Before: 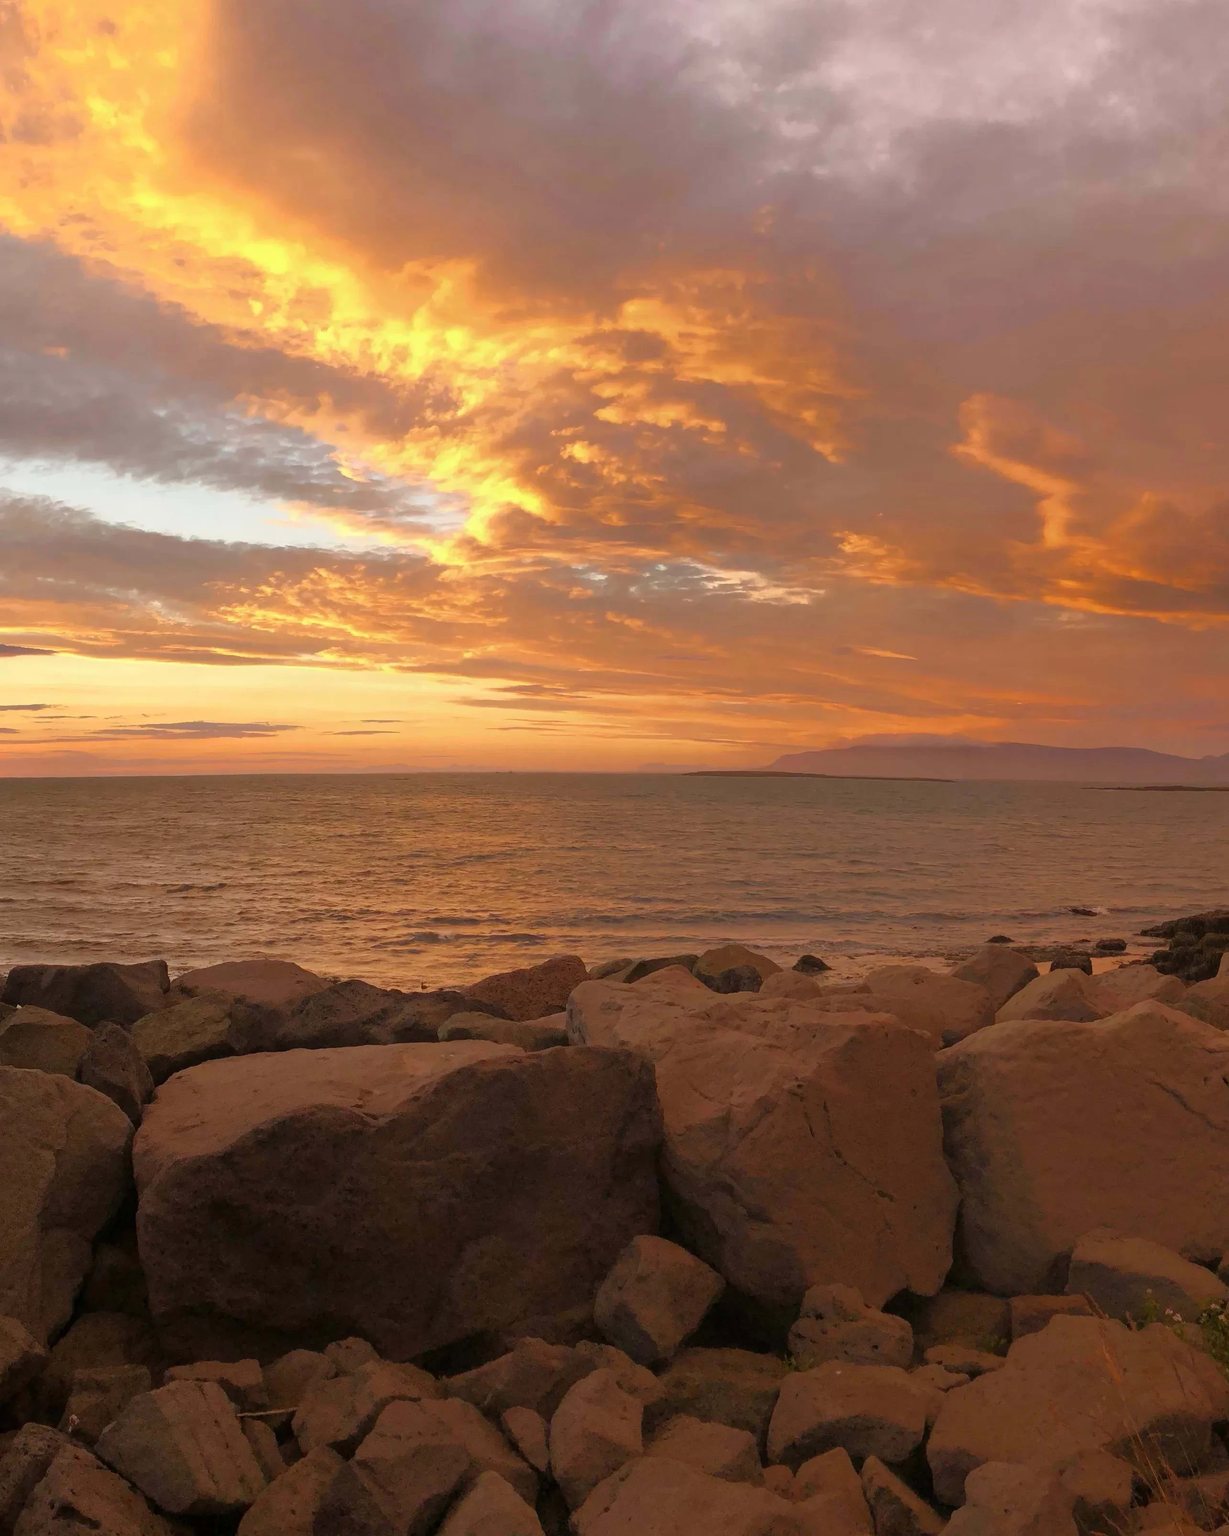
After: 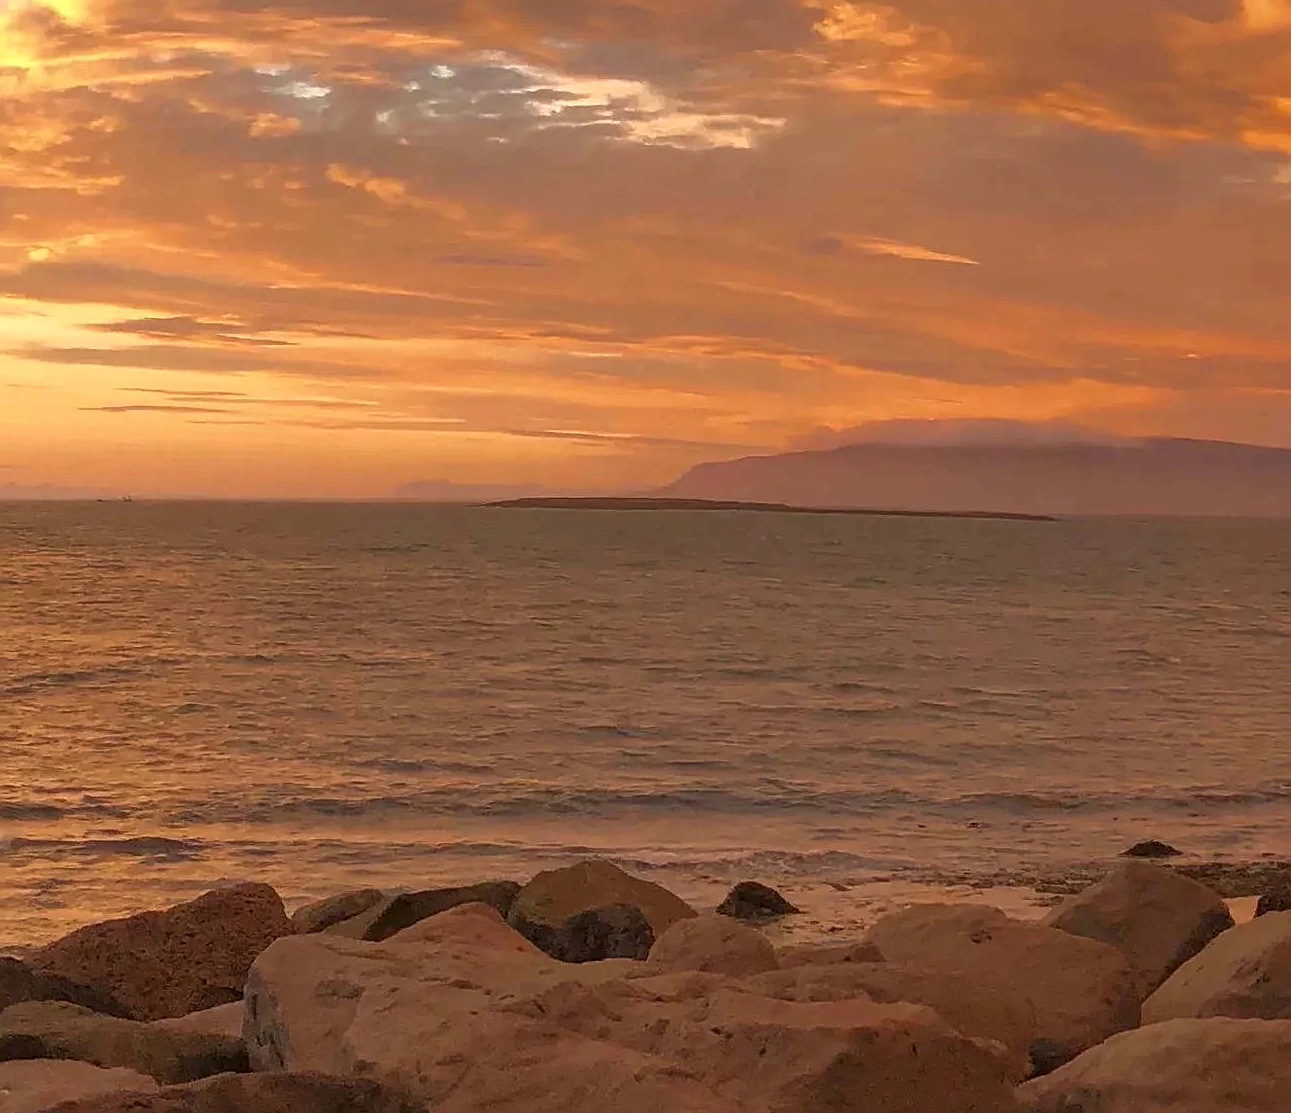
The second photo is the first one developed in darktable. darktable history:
crop: left 36.607%, top 34.735%, right 13.146%, bottom 30.611%
local contrast: on, module defaults
sharpen: on, module defaults
